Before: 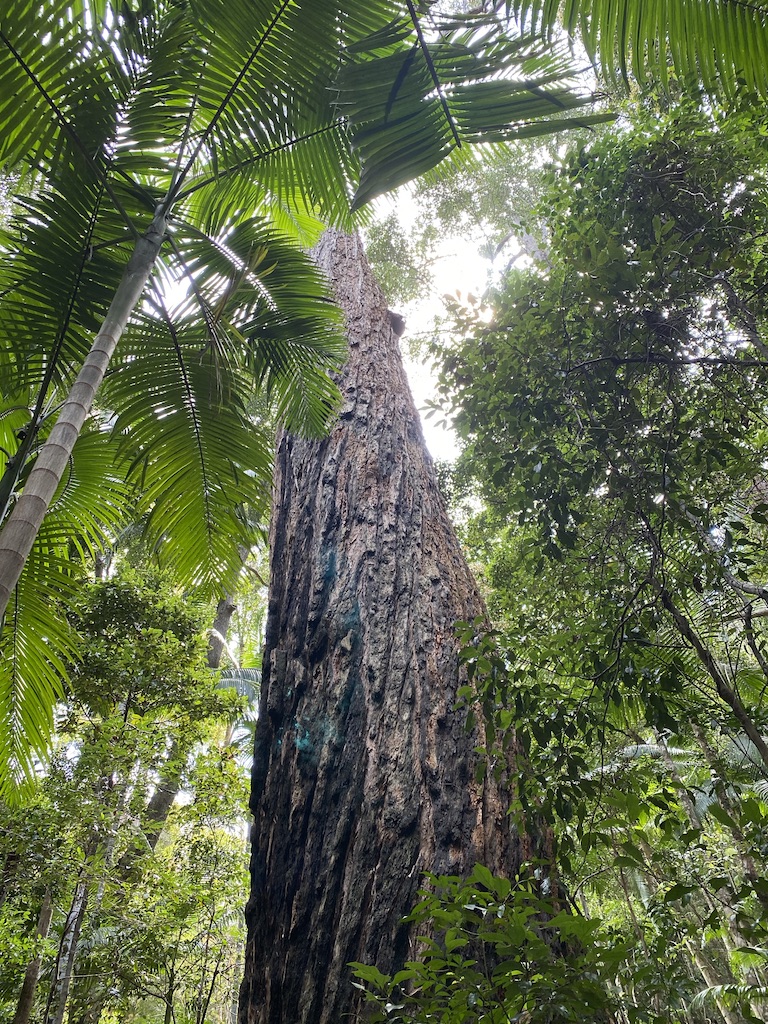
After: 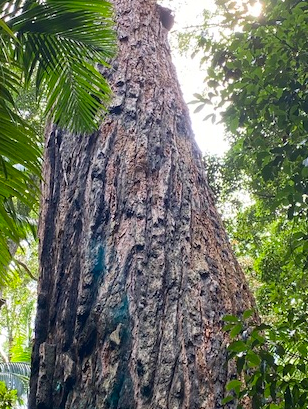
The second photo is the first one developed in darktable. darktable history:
crop: left 30.203%, top 29.935%, right 29.635%, bottom 30.059%
contrast brightness saturation: contrast 0.091, saturation 0.272
